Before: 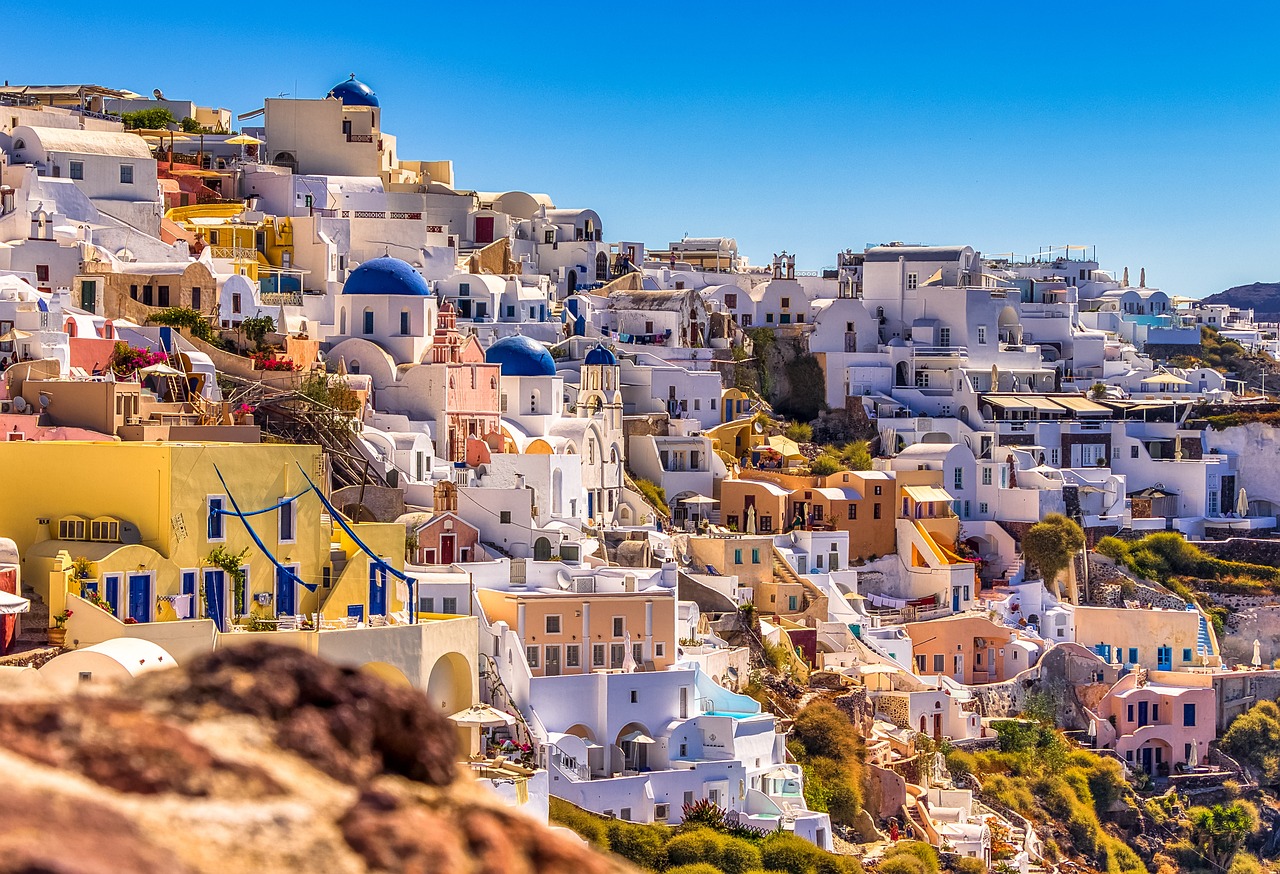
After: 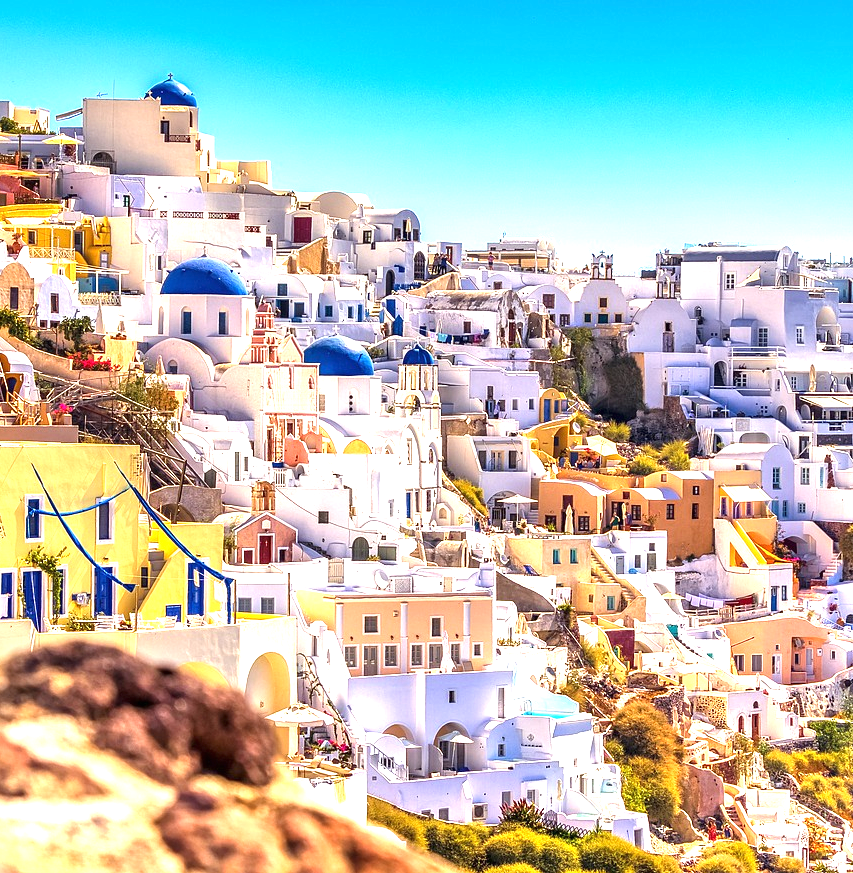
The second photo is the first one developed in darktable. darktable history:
crop and rotate: left 14.292%, right 19.041%
exposure: black level correction 0, exposure 1.3 EV, compensate exposure bias true, compensate highlight preservation false
